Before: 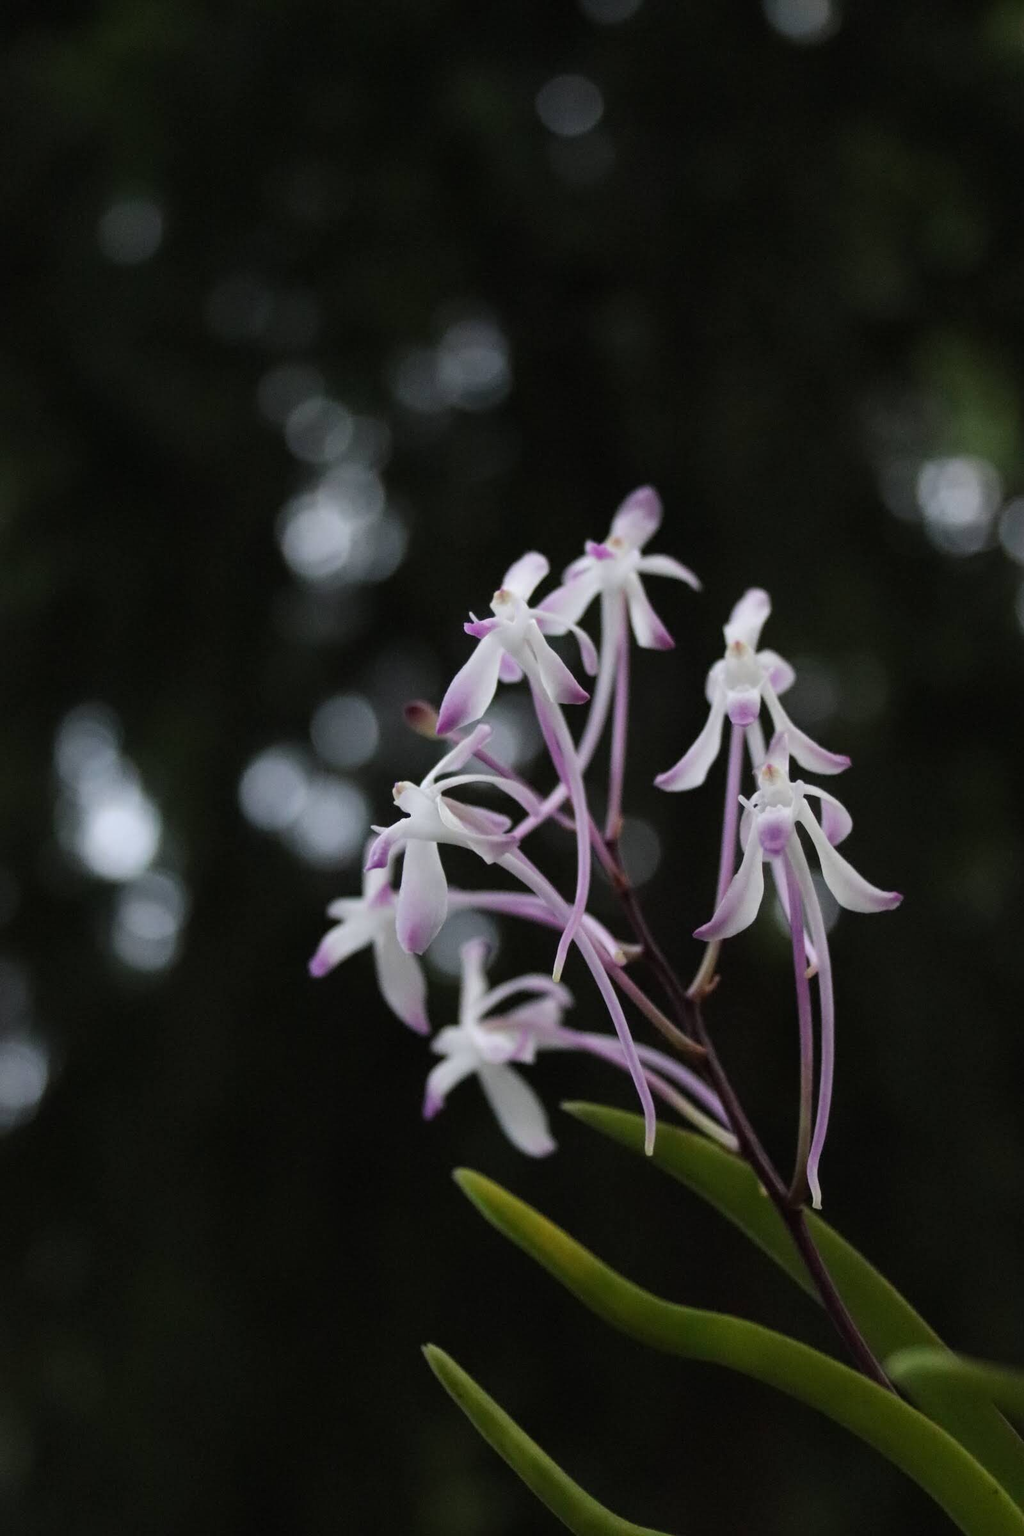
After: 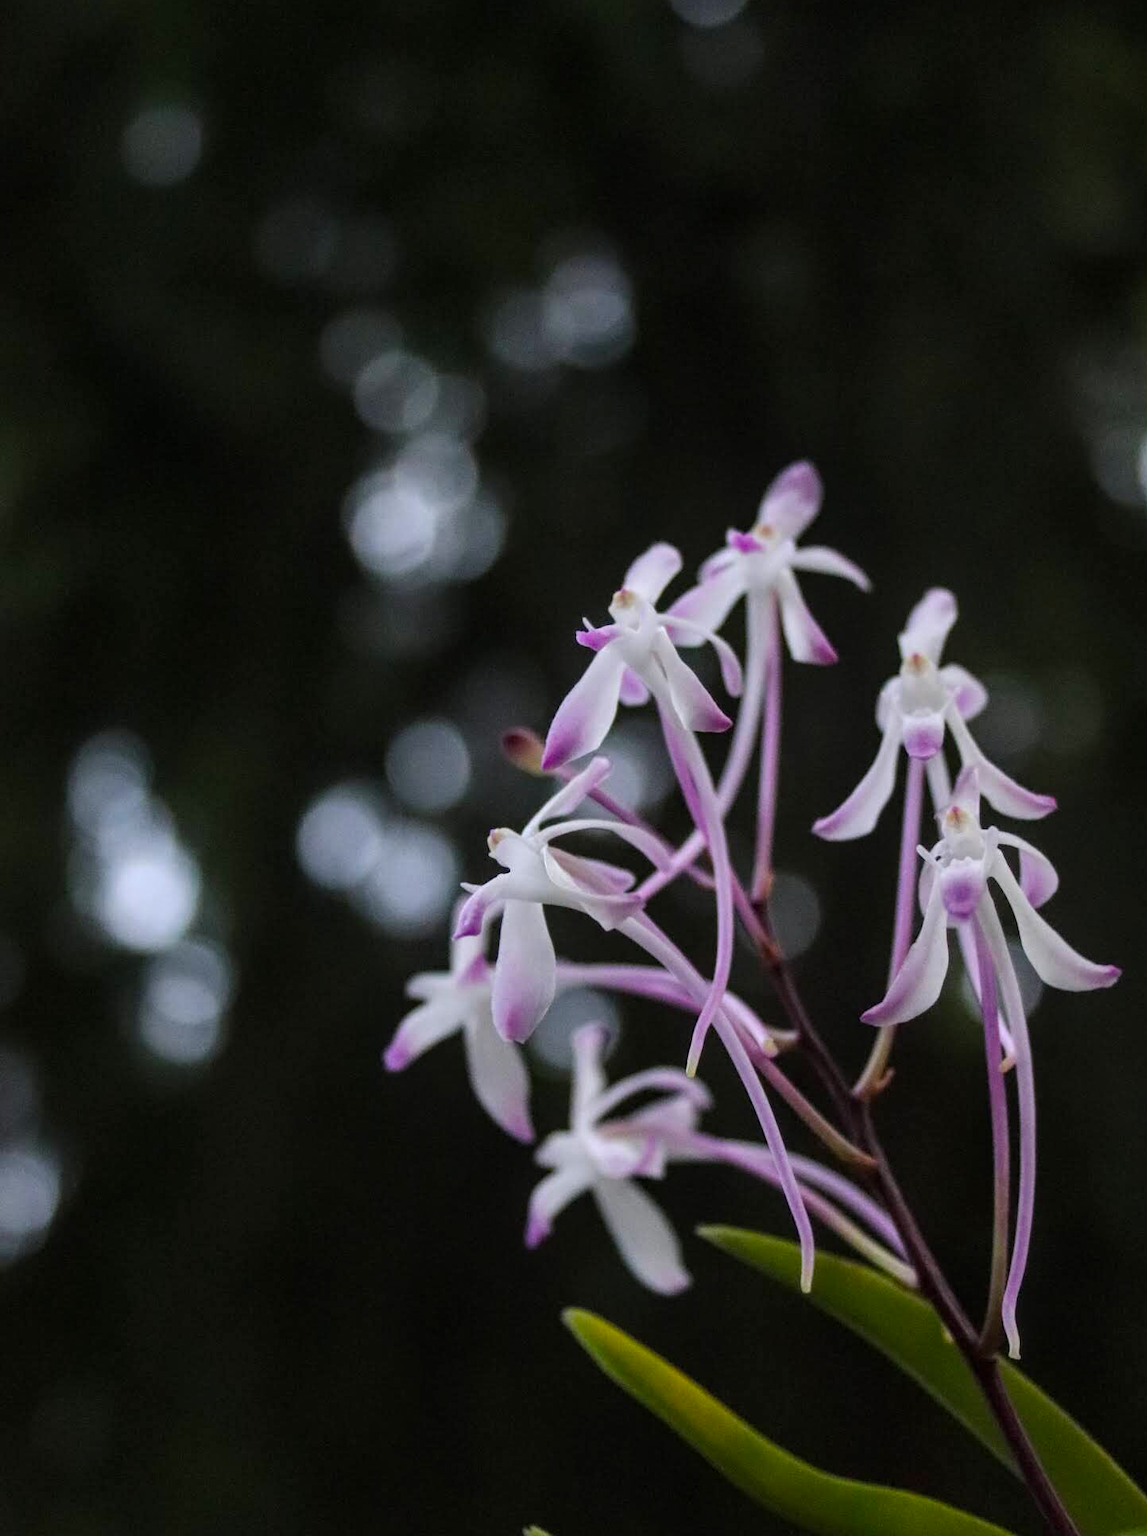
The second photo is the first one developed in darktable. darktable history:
white balance: red 1.004, blue 1.024
color balance rgb: perceptual saturation grading › global saturation 25%, global vibrance 20%
crop: top 7.49%, right 9.717%, bottom 11.943%
local contrast: on, module defaults
